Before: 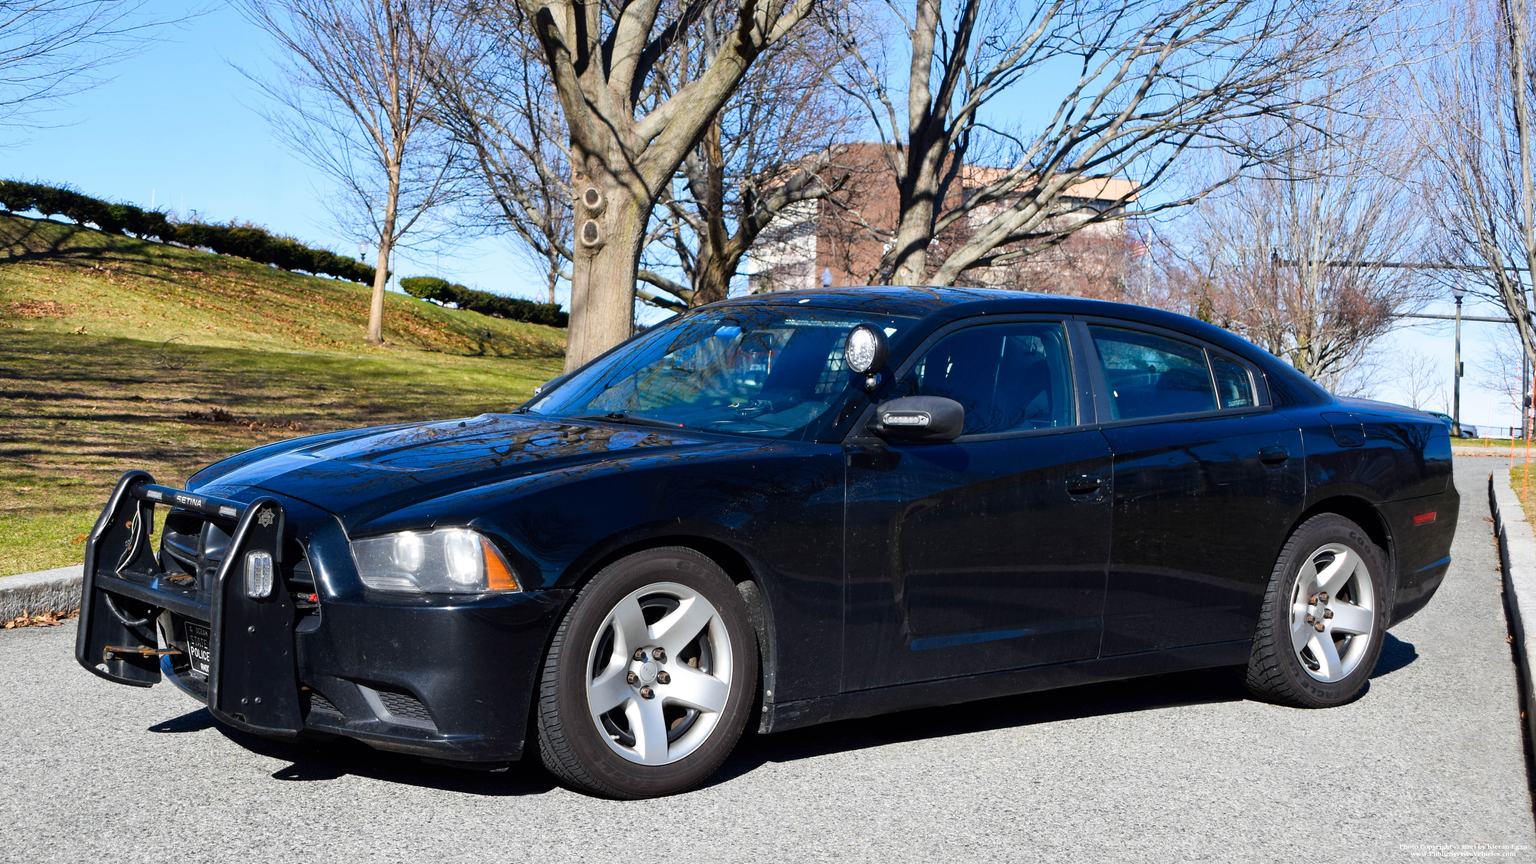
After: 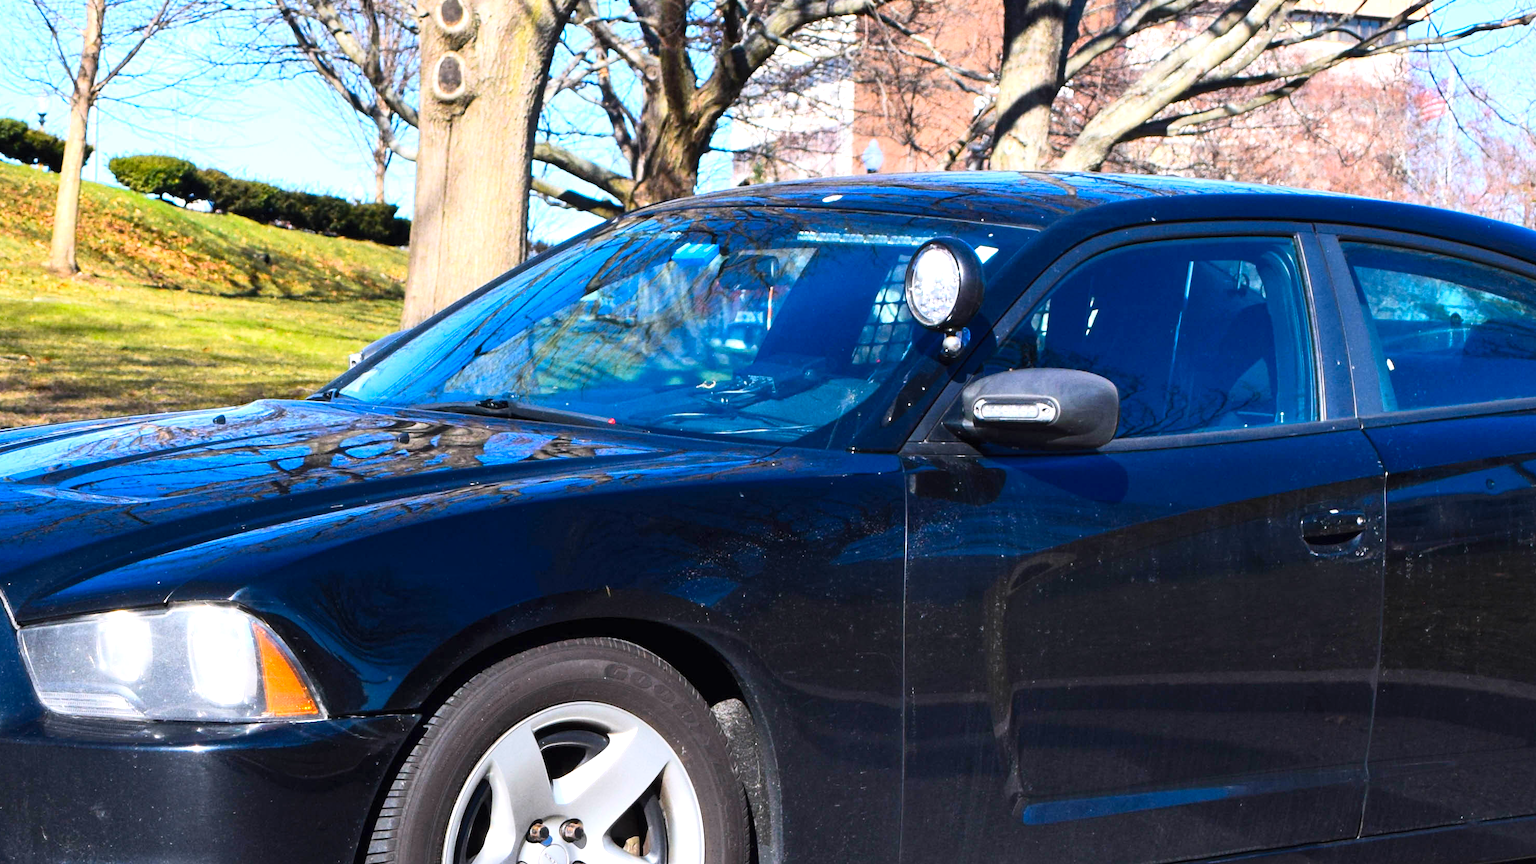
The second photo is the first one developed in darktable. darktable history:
contrast brightness saturation: contrast 0.2, brightness 0.16, saturation 0.22
white balance: red 1.009, blue 1.027
crop and rotate: left 22.13%, top 22.054%, right 22.026%, bottom 22.102%
exposure: exposure 0.64 EV, compensate highlight preservation false
